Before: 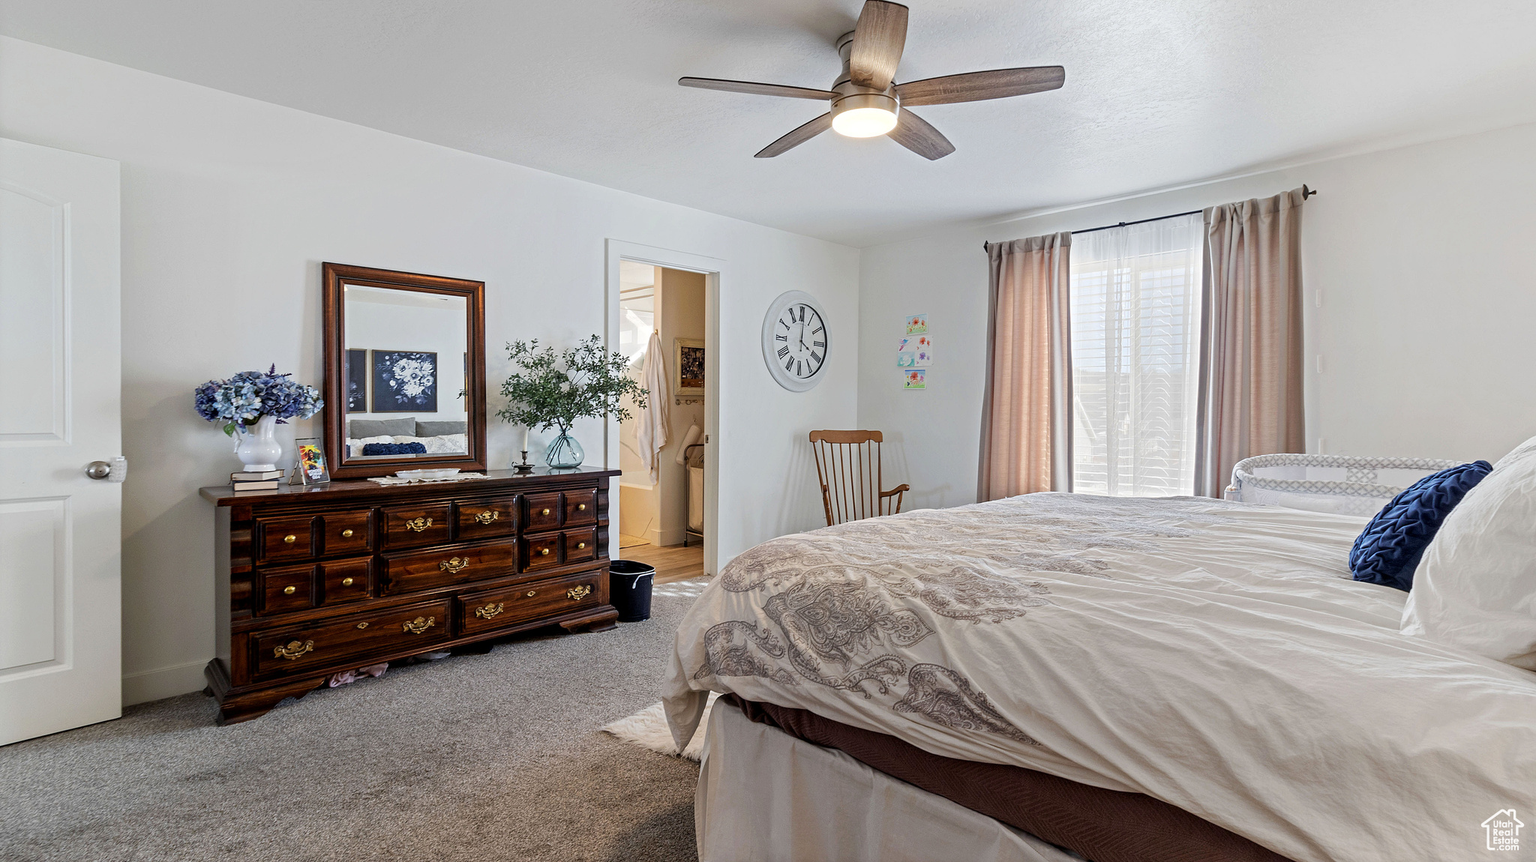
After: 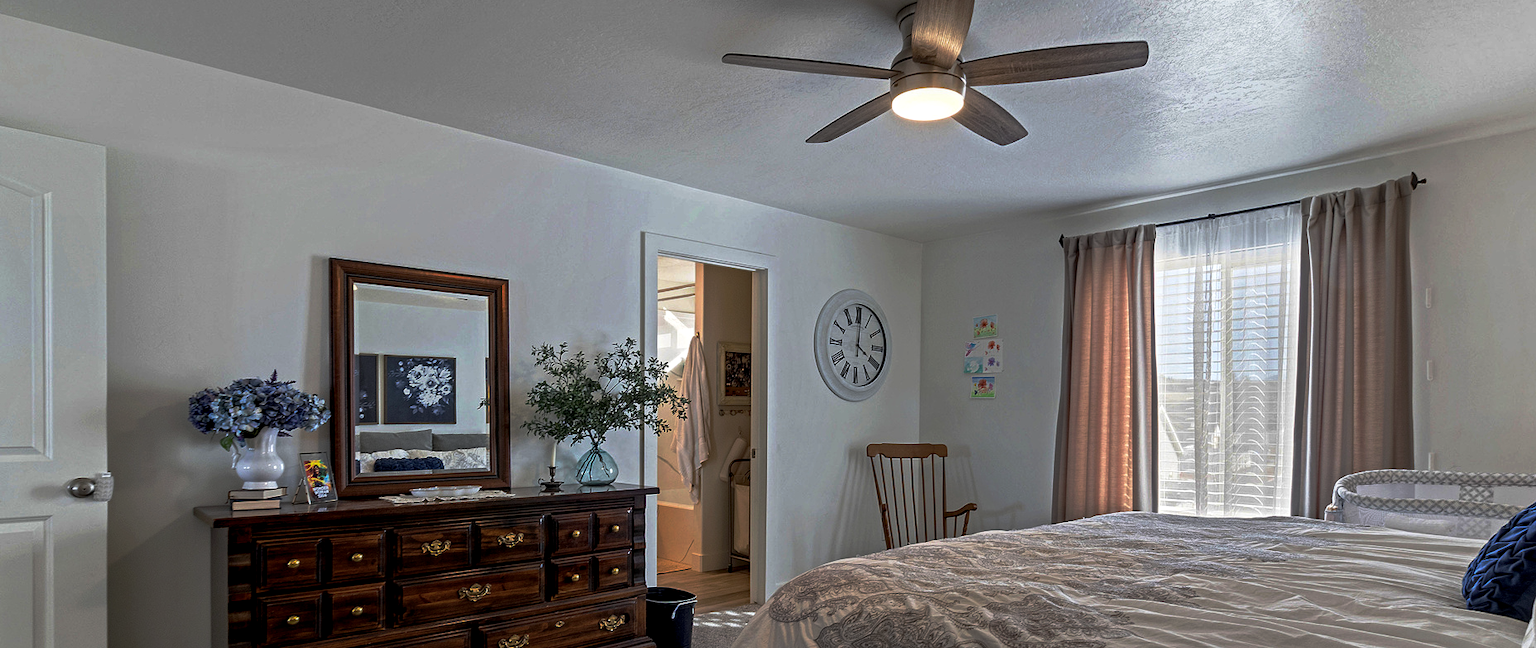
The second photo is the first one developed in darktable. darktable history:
crop: left 1.583%, top 3.375%, right 7.748%, bottom 28.41%
local contrast: on, module defaults
base curve: curves: ch0 [(0, 0) (0.564, 0.291) (0.802, 0.731) (1, 1)], preserve colors none
